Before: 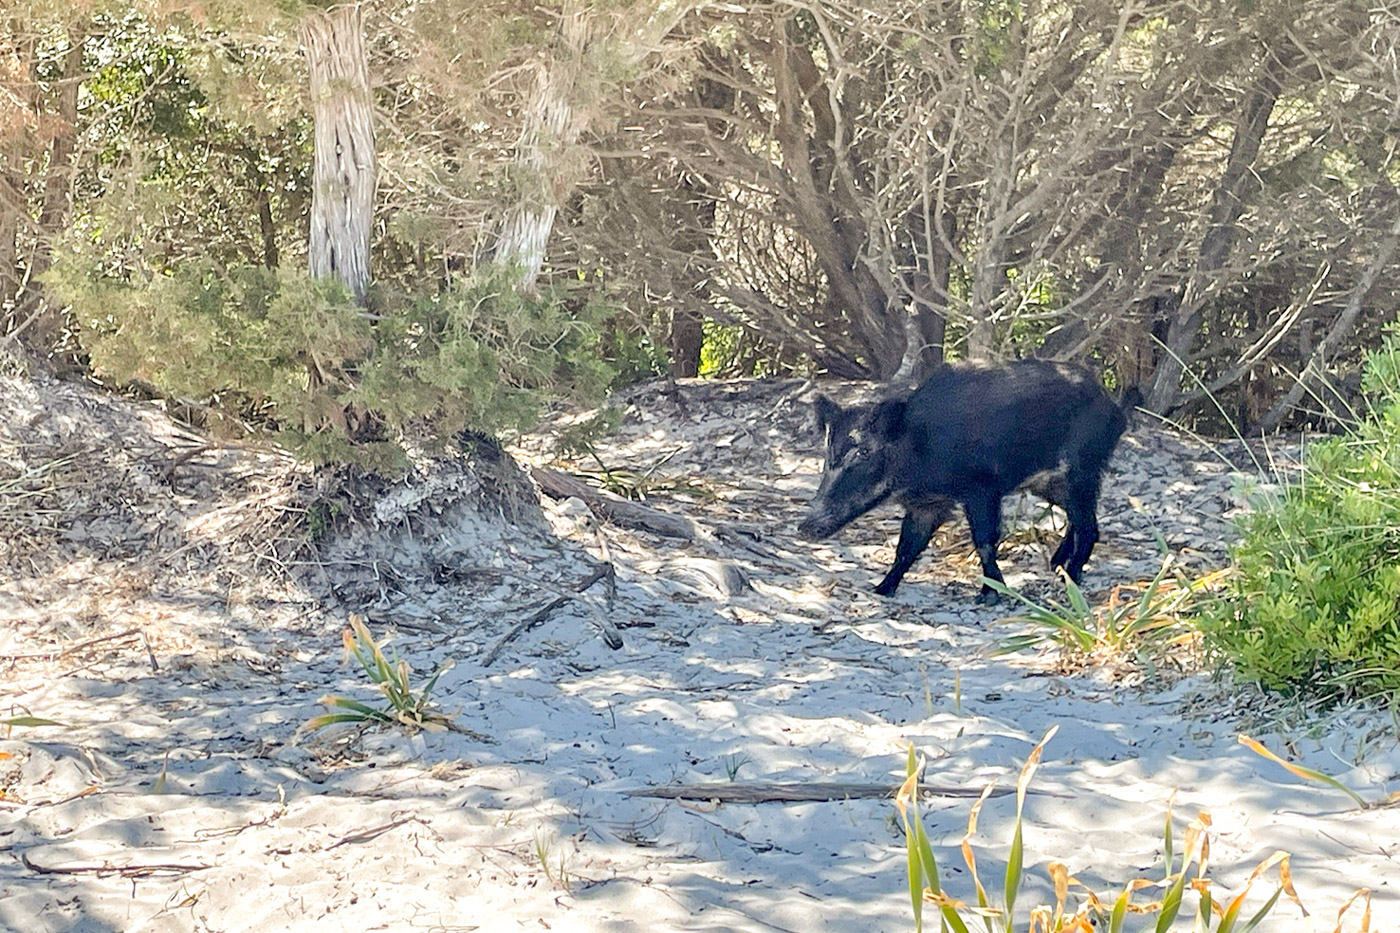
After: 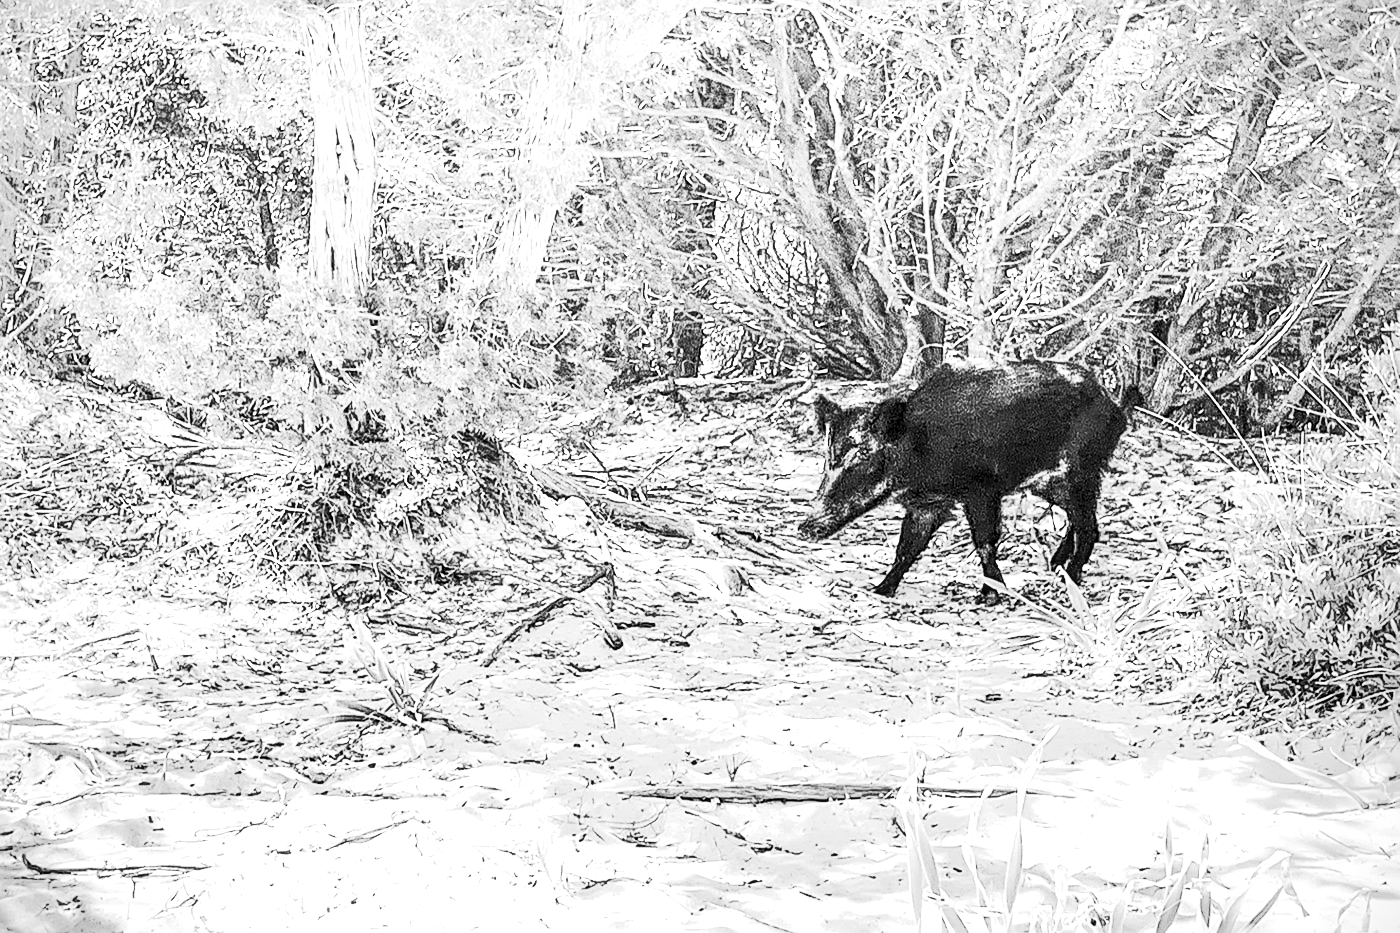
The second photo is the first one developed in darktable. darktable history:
vignetting: fall-off radius 60.92%
tone curve: curves: ch0 [(0, 0) (0.427, 0.375) (0.616, 0.801) (1, 1)], color space Lab, linked channels, preserve colors none
local contrast: highlights 25%, detail 150%
sharpen: on, module defaults
exposure: black level correction 0, exposure 1 EV, compensate highlight preservation false
white balance: emerald 1
monochrome: on, module defaults
